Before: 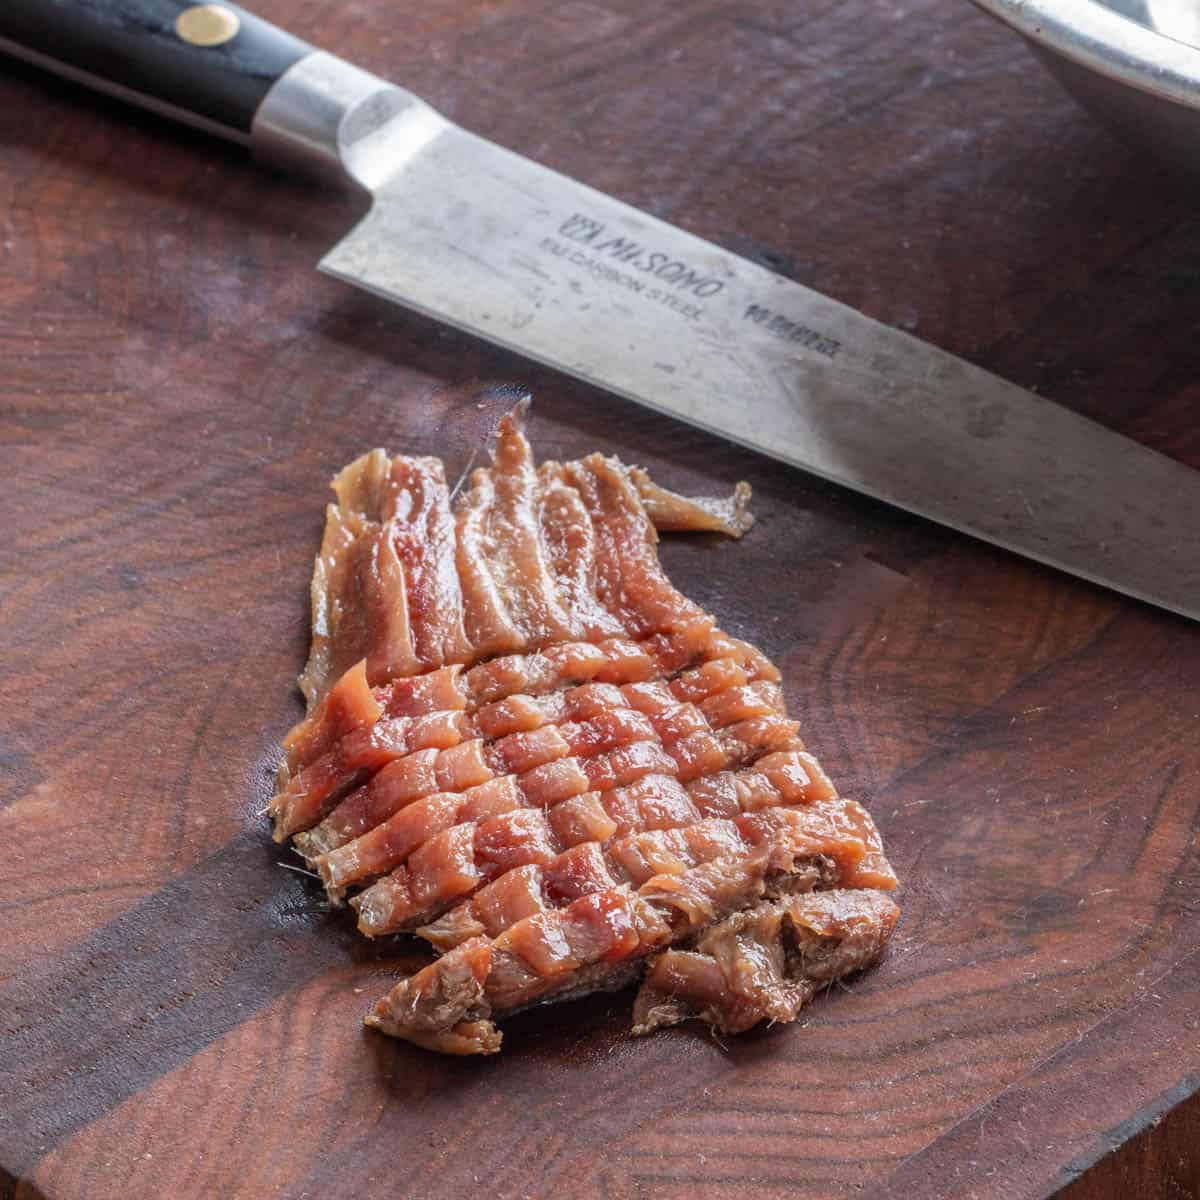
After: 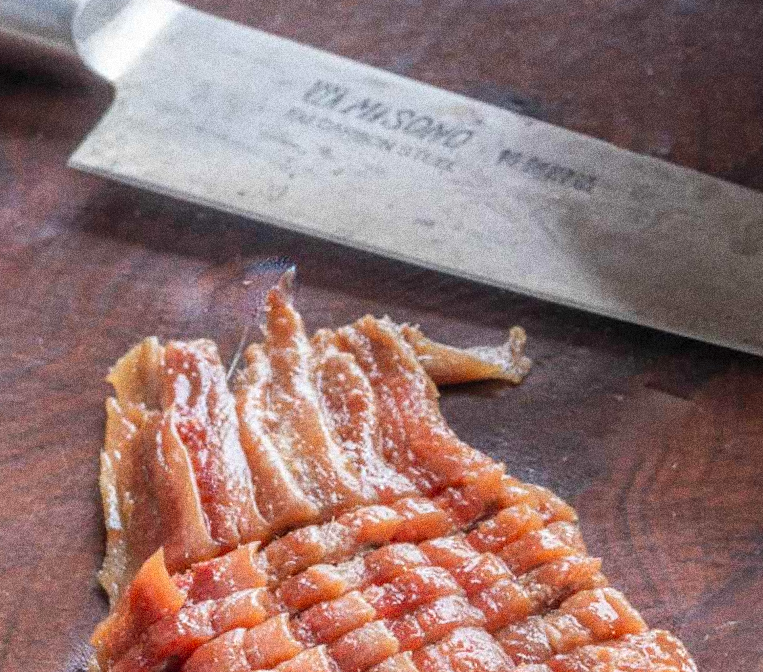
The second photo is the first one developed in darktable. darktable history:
grain: coarseness 14.49 ISO, strength 48.04%, mid-tones bias 35%
rotate and perspective: rotation -6.83°, automatic cropping off
crop: left 20.932%, top 15.471%, right 21.848%, bottom 34.081%
contrast brightness saturation: contrast 0.03, brightness 0.06, saturation 0.13
